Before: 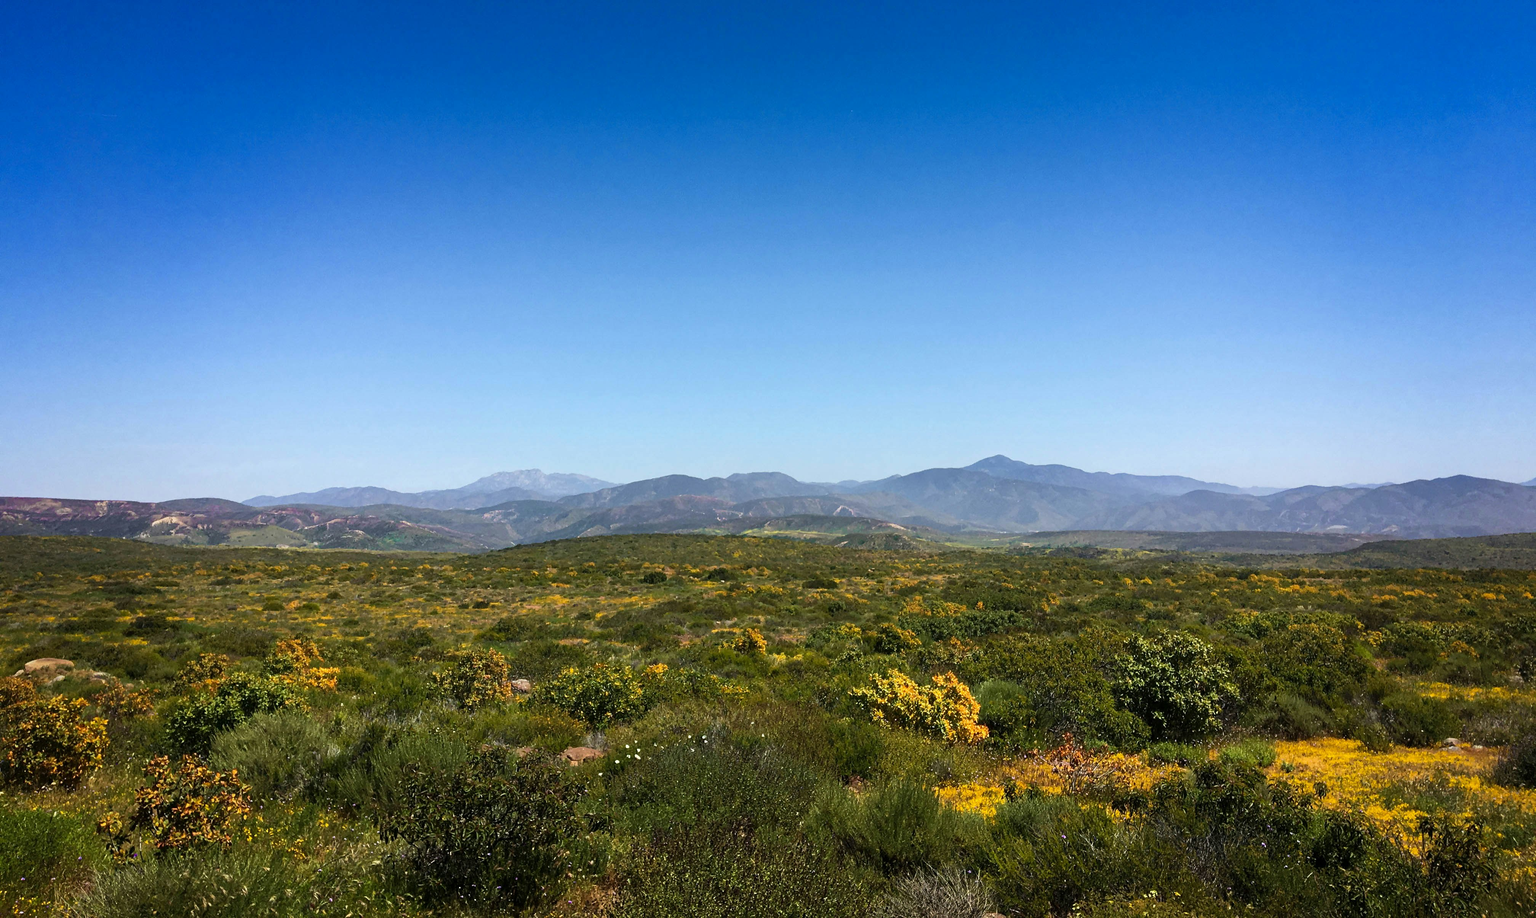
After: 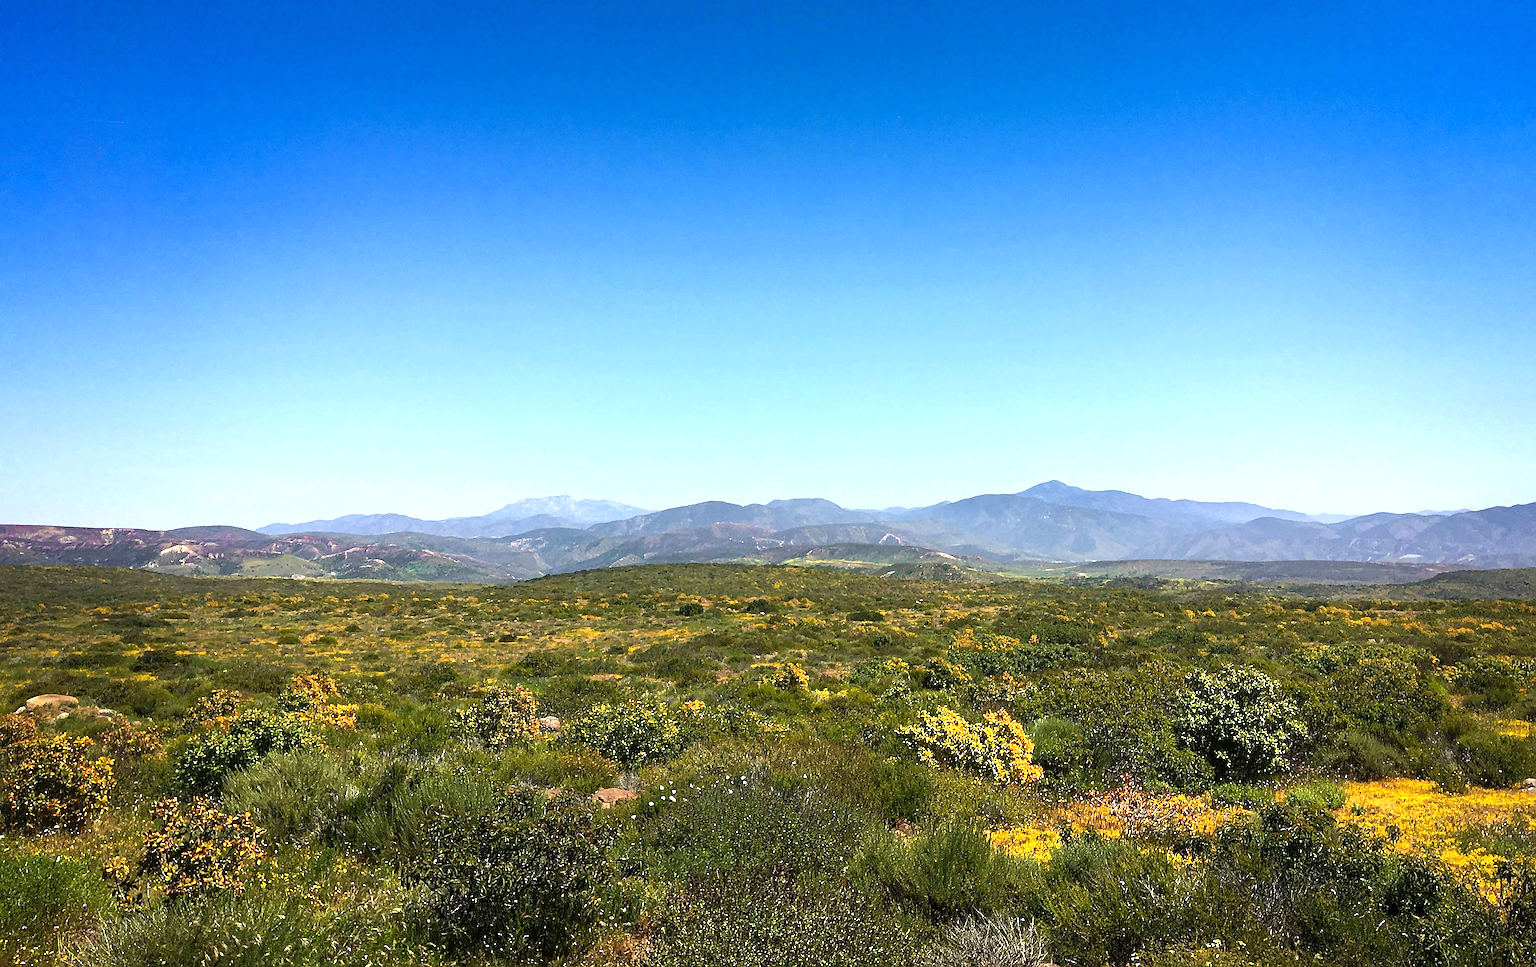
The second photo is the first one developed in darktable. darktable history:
exposure: black level correction 0, exposure 0.7 EV, compensate exposure bias true, compensate highlight preservation false
sharpen: radius 1.4, amount 1.25, threshold 0.7
crop and rotate: right 5.167%
